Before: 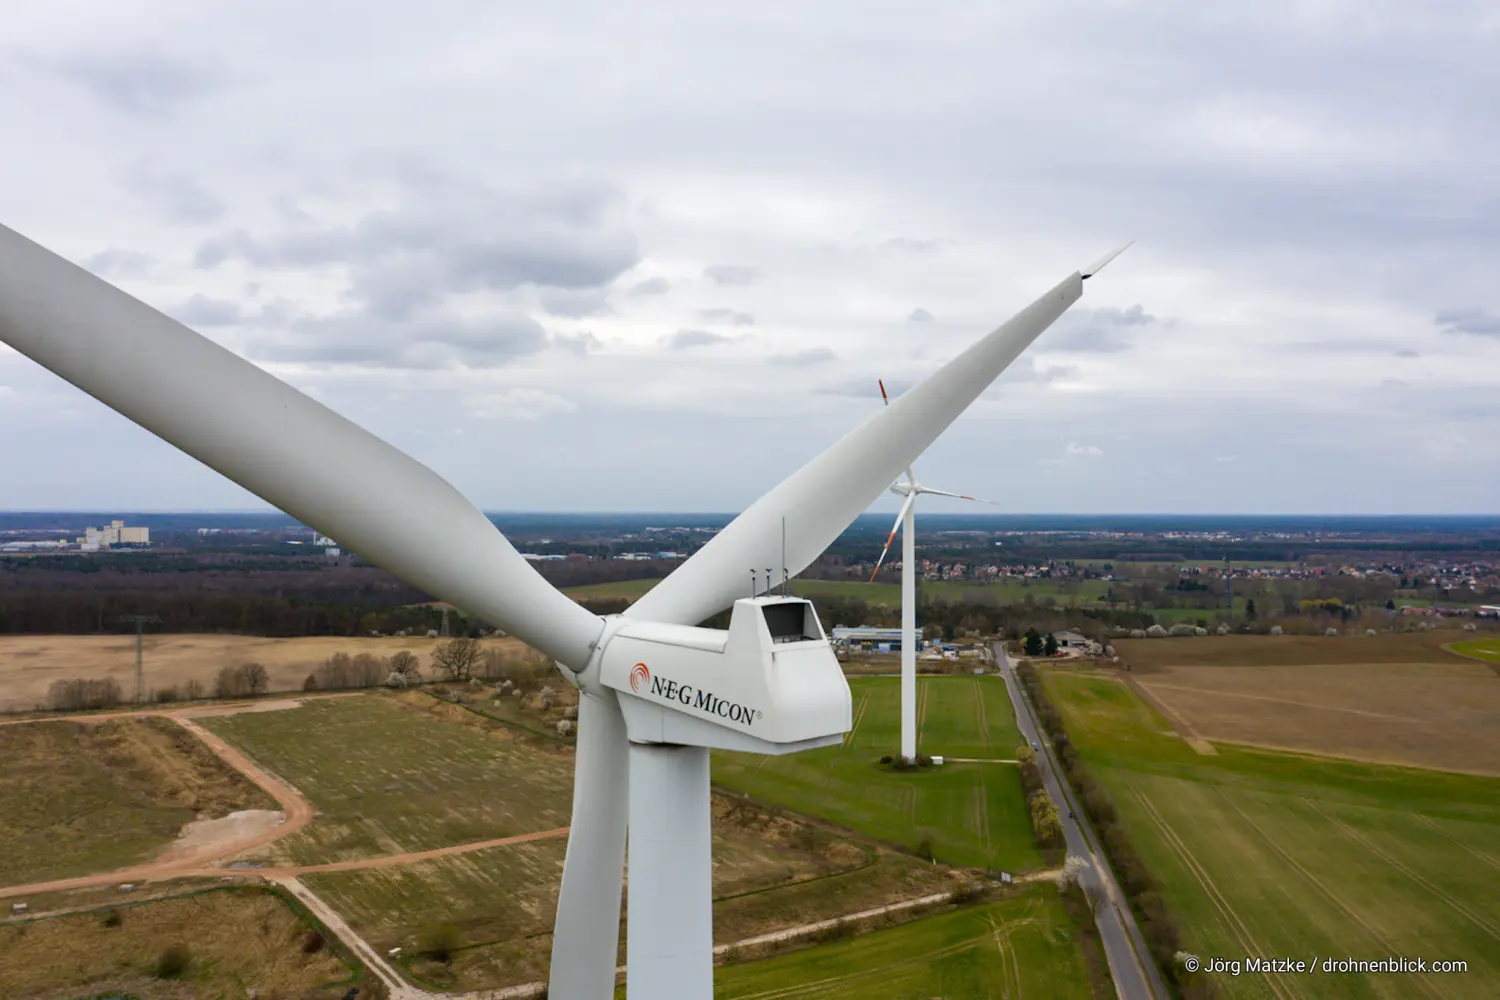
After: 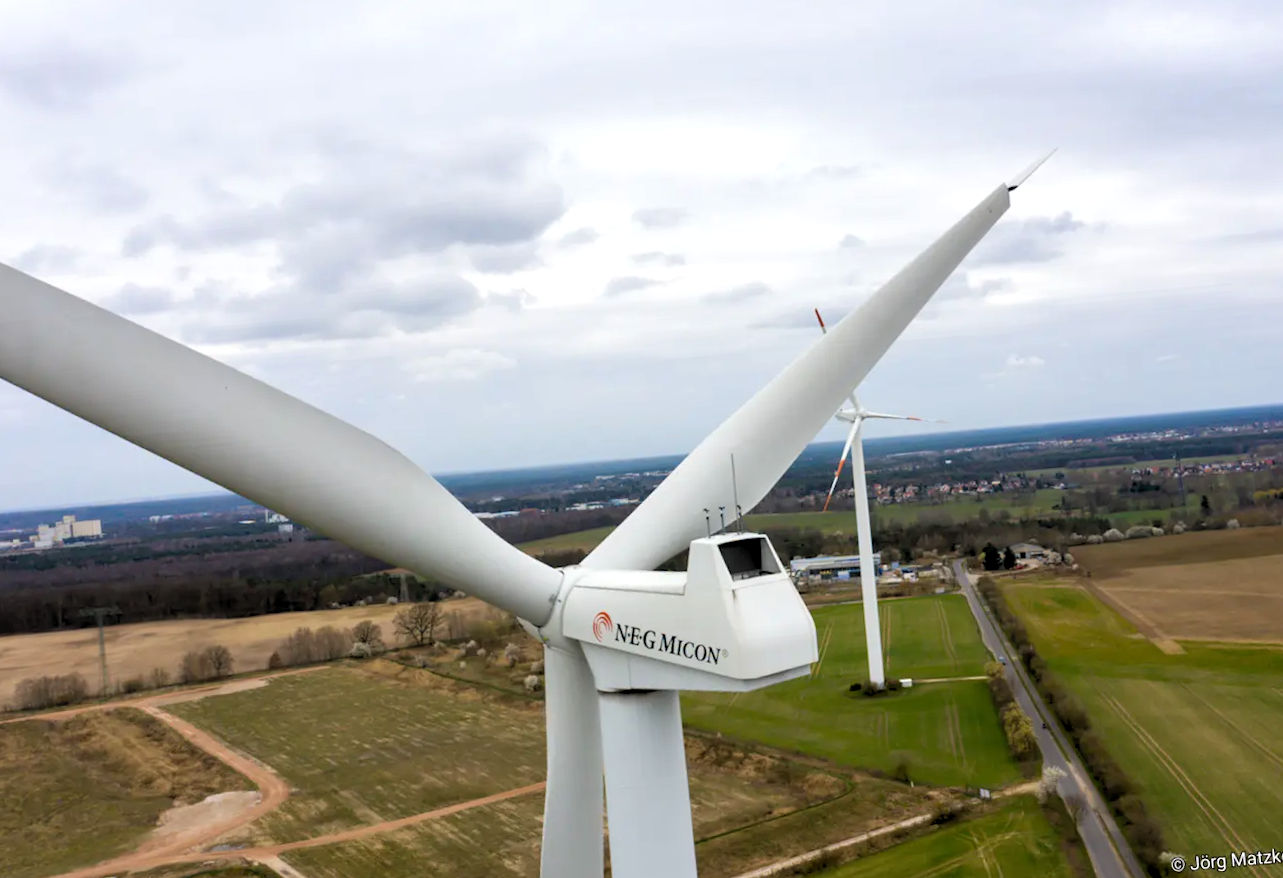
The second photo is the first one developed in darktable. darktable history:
crop and rotate: left 1.088%, right 8.807%
rotate and perspective: rotation -5°, crop left 0.05, crop right 0.952, crop top 0.11, crop bottom 0.89
rgb levels: levels [[0.01, 0.419, 0.839], [0, 0.5, 1], [0, 0.5, 1]]
